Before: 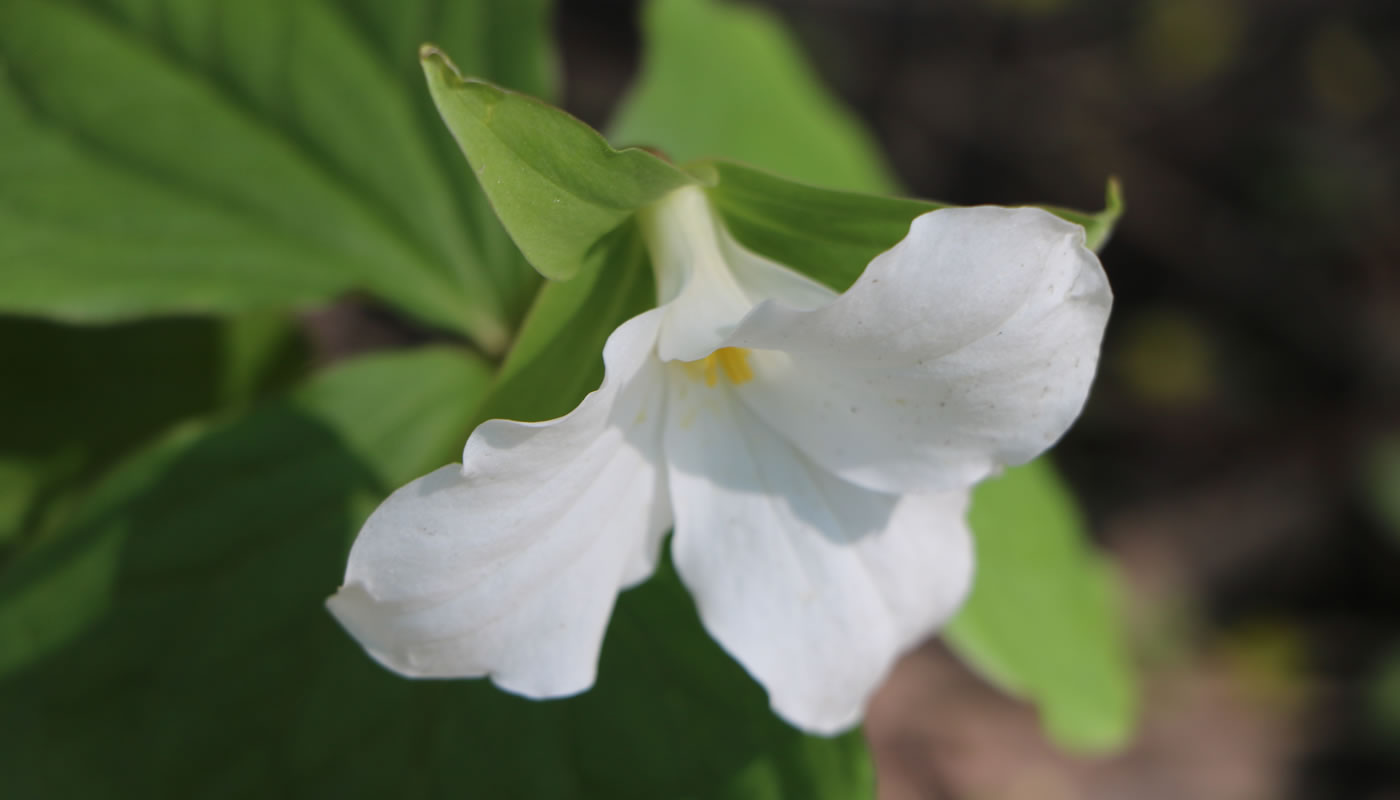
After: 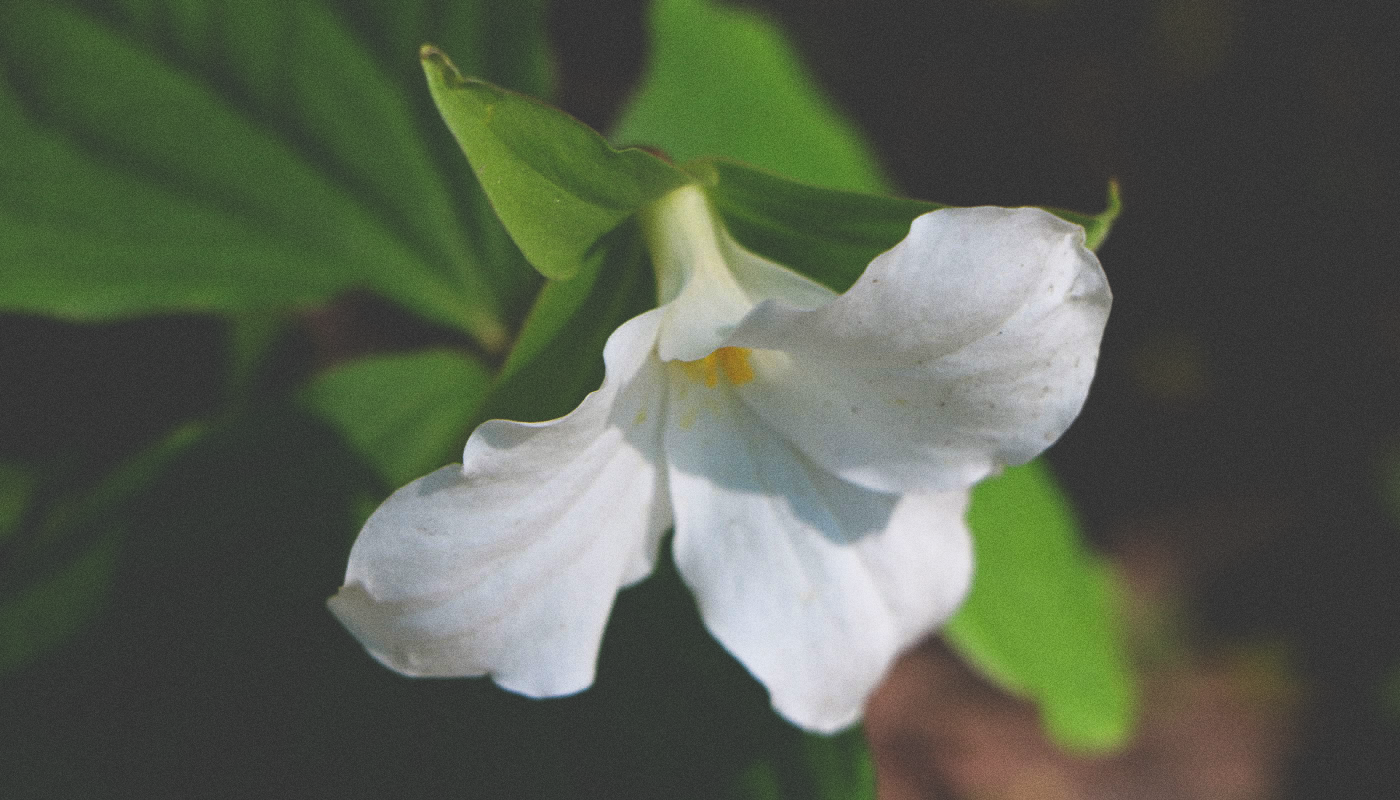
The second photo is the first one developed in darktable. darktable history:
haze removal: compatibility mode true, adaptive false
grain: coarseness 0.09 ISO
exposure: black level correction 0.011, exposure -0.478 EV, compensate highlight preservation false
base curve: curves: ch0 [(0, 0.036) (0.007, 0.037) (0.604, 0.887) (1, 1)], preserve colors none
